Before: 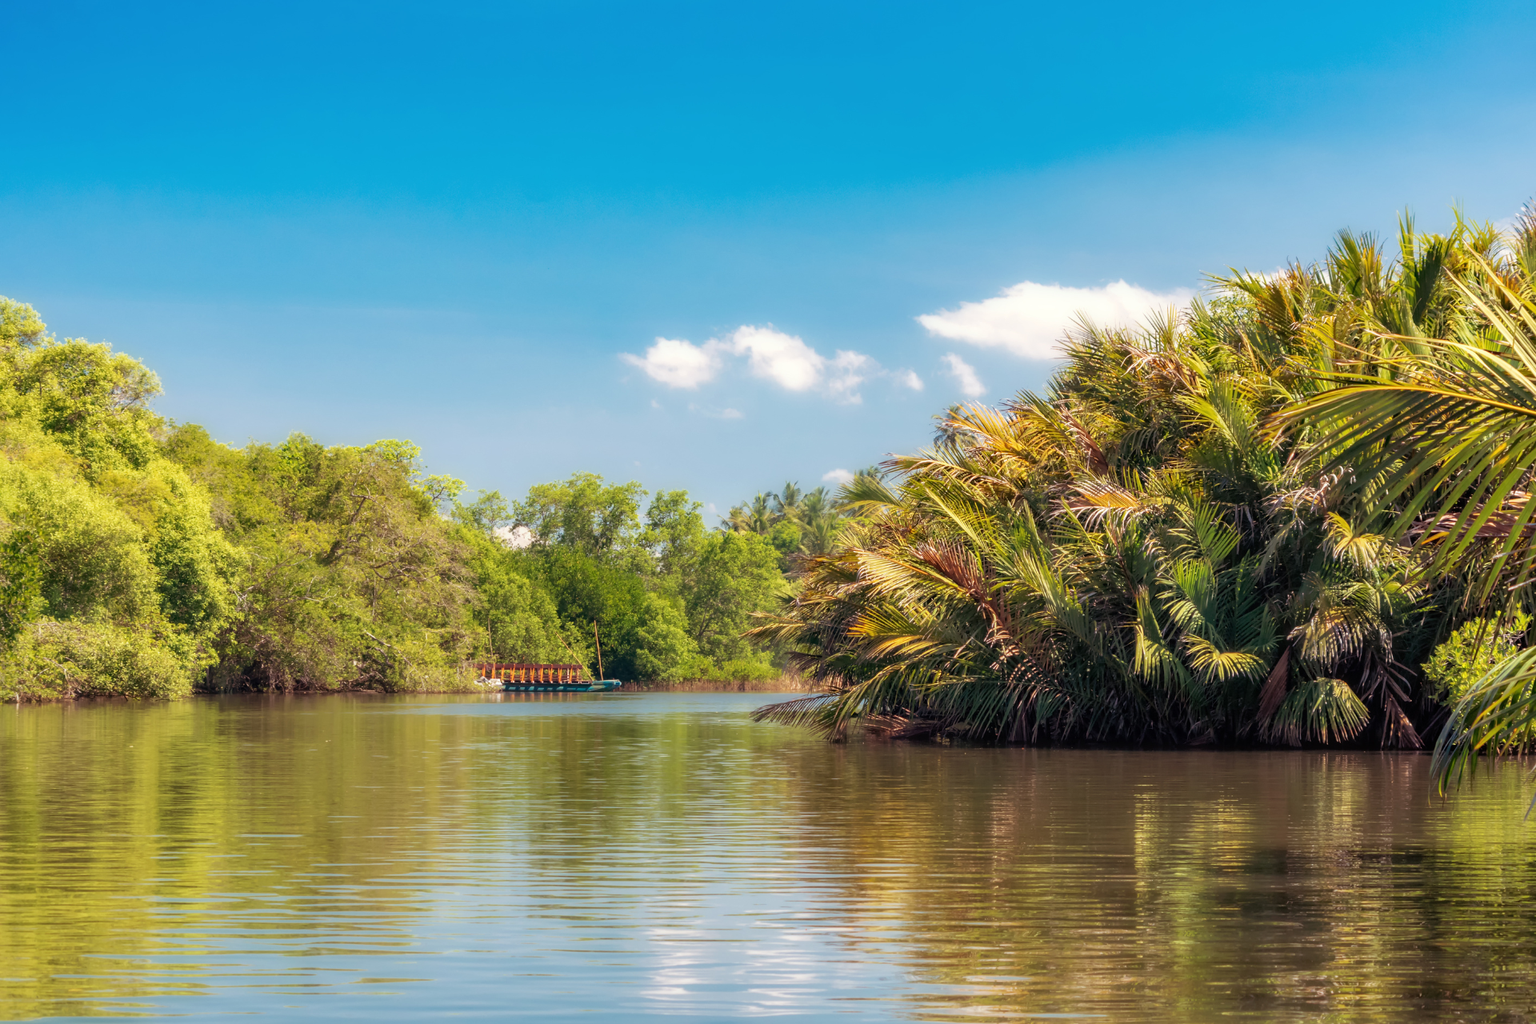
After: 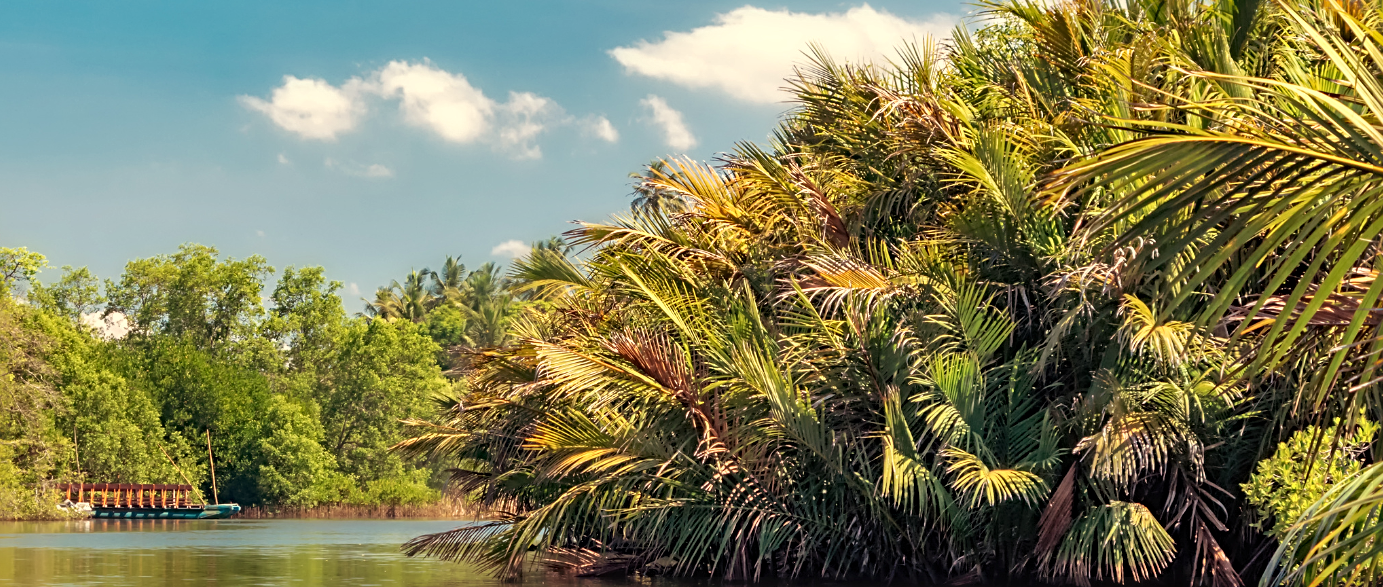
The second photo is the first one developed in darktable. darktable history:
tone equalizer: on, module defaults
white balance: red 1.029, blue 0.92
sharpen: radius 4
crop and rotate: left 27.938%, top 27.046%, bottom 27.046%
shadows and highlights: highlights color adjustment 0%, low approximation 0.01, soften with gaussian
